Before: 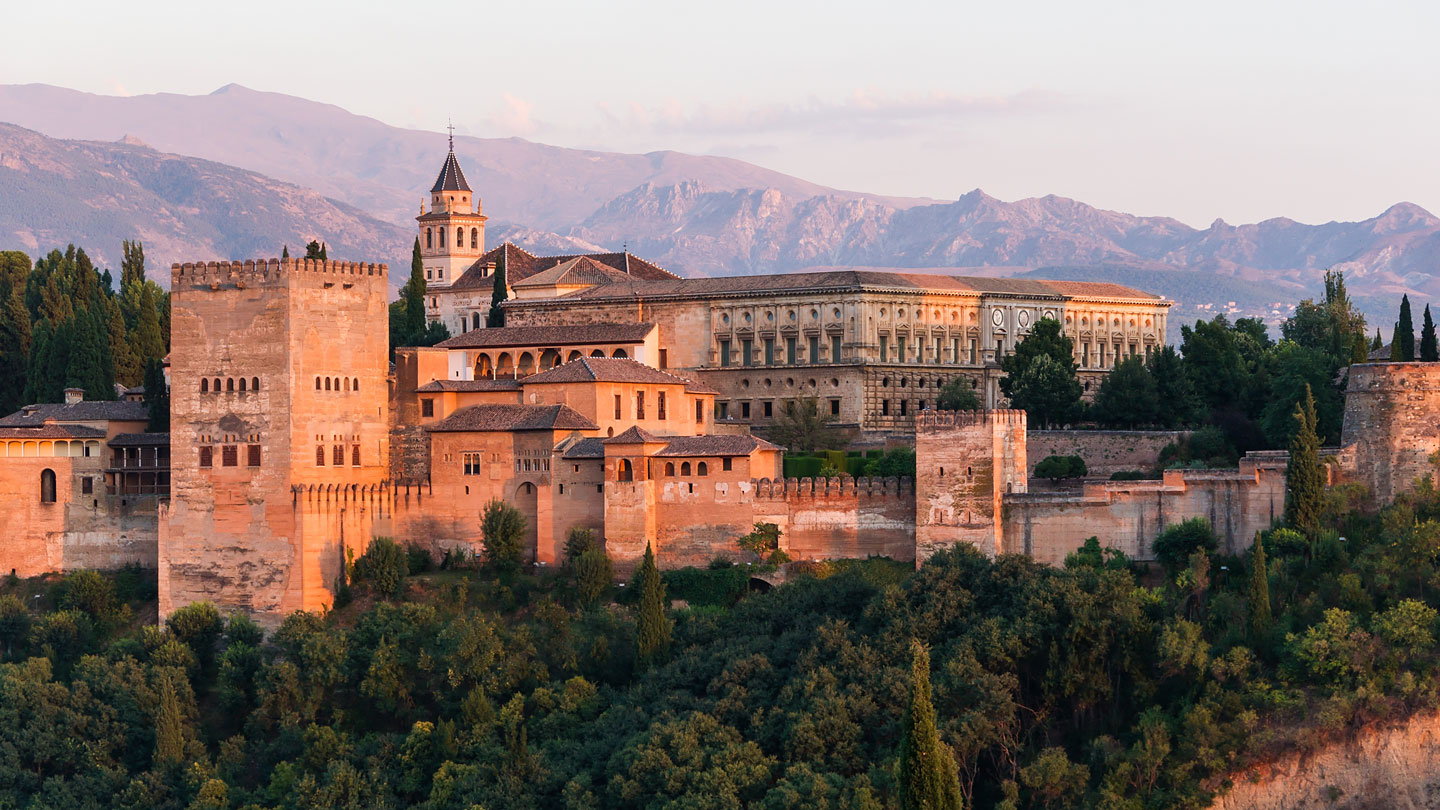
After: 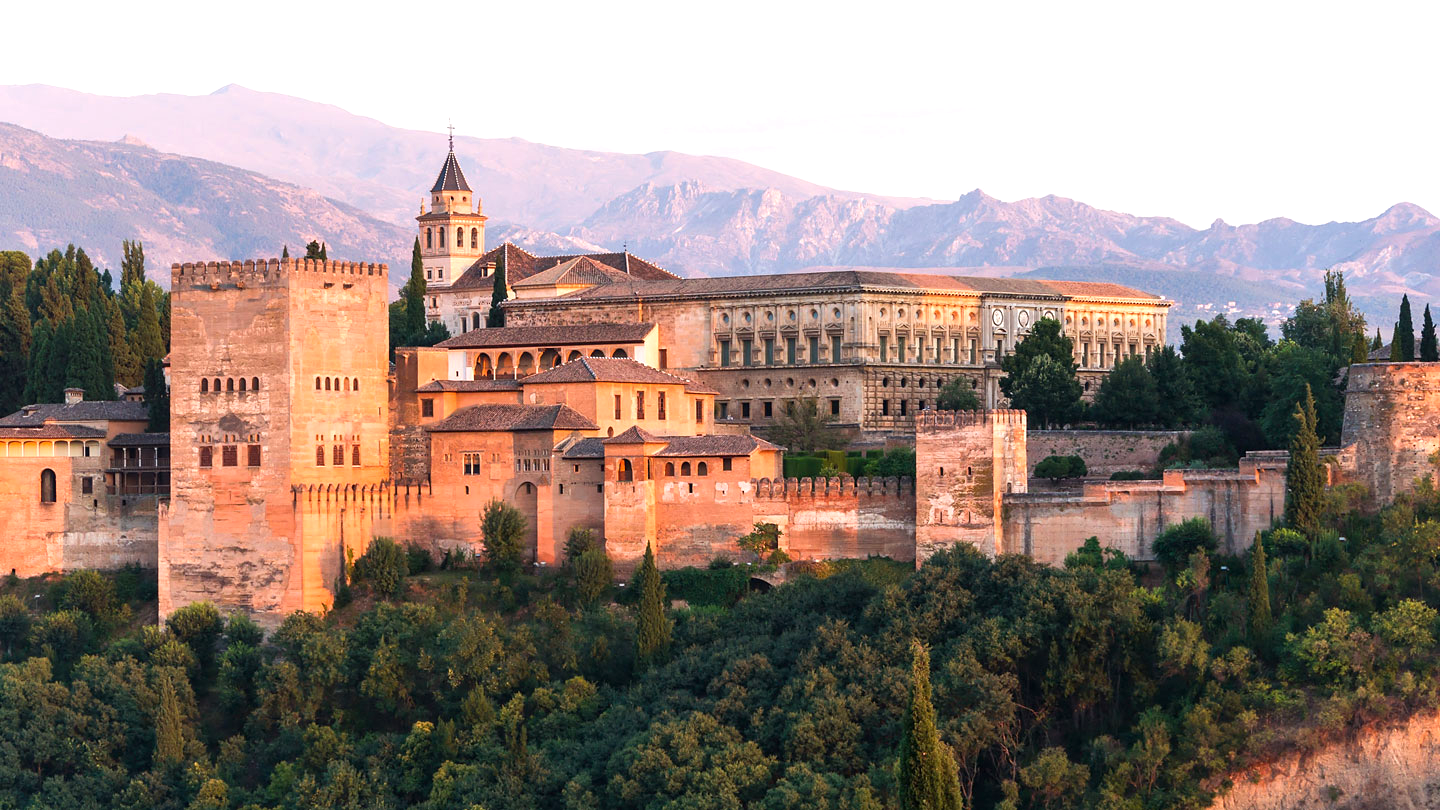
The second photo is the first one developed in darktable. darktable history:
exposure: exposure 0.57 EV, compensate highlight preservation false
